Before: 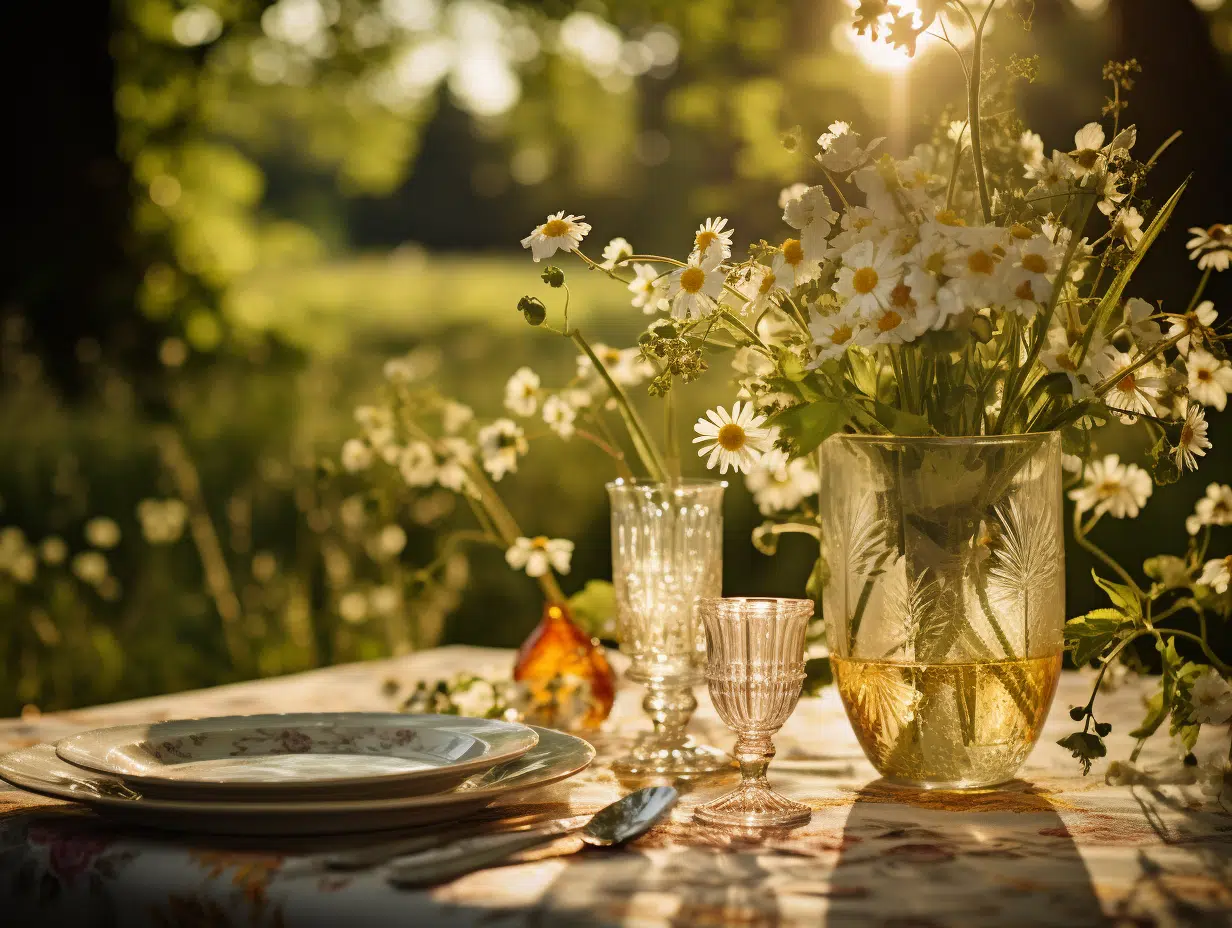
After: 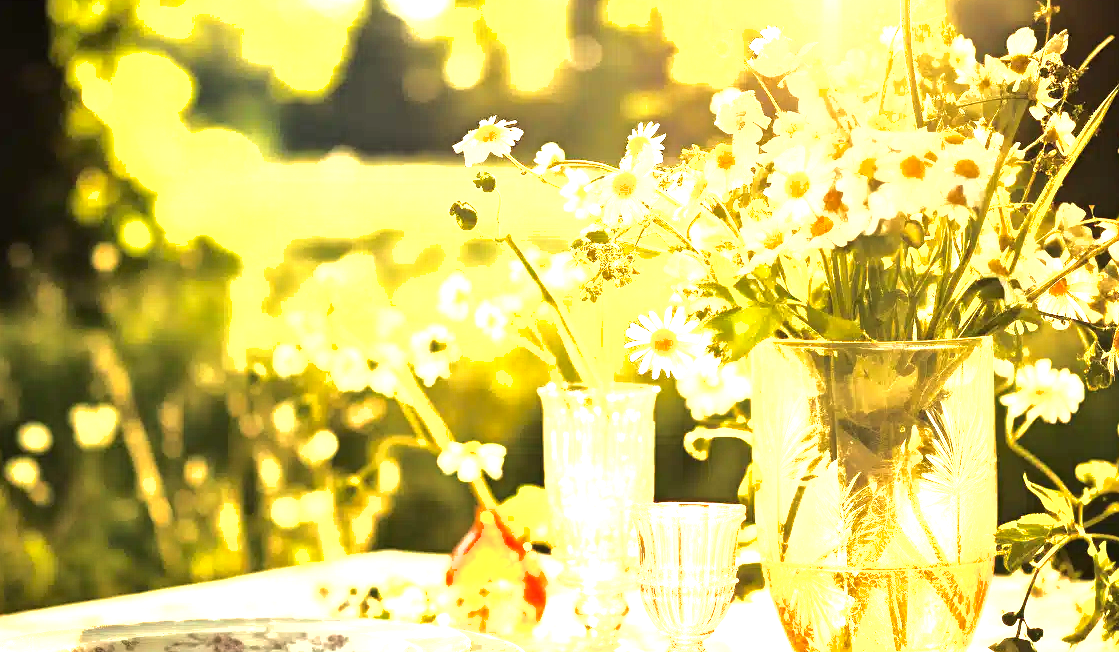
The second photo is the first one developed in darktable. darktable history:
crop: left 5.596%, top 10.314%, right 3.534%, bottom 19.395%
tone equalizer: -8 EV -0.75 EV, -7 EV -0.7 EV, -6 EV -0.6 EV, -5 EV -0.4 EV, -3 EV 0.4 EV, -2 EV 0.6 EV, -1 EV 0.7 EV, +0 EV 0.75 EV, edges refinement/feathering 500, mask exposure compensation -1.57 EV, preserve details no
shadows and highlights: shadows 10, white point adjustment 1, highlights -40
exposure: black level correction 0, exposure 2.138 EV, compensate exposure bias true, compensate highlight preservation false
